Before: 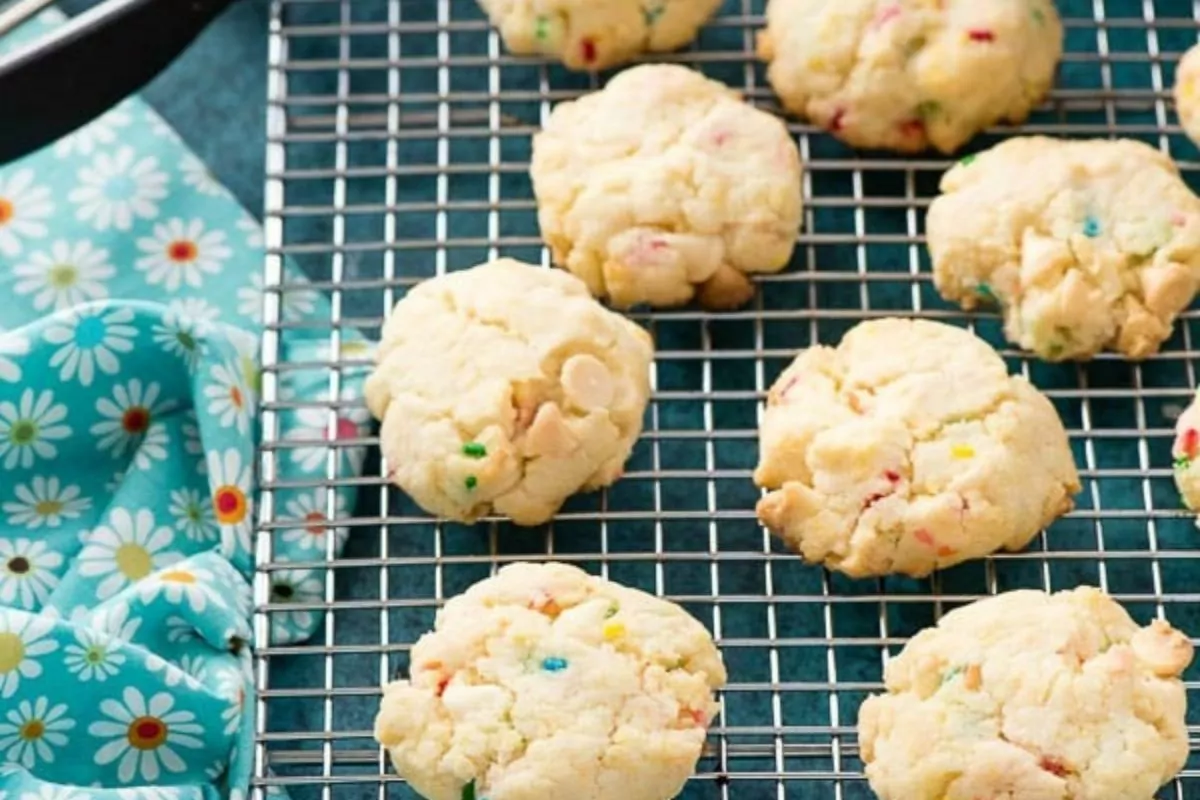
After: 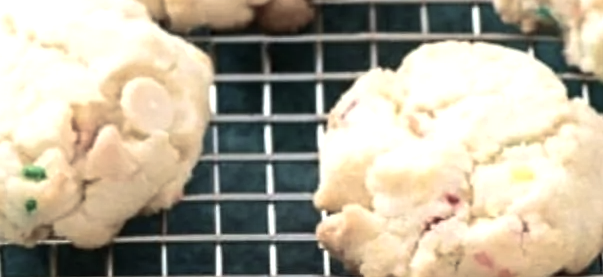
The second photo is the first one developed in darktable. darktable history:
crop: left 36.678%, top 34.652%, right 12.999%, bottom 30.688%
color balance rgb: linear chroma grading › global chroma 8.951%, perceptual saturation grading › global saturation -28.602%, perceptual saturation grading › highlights -20.277%, perceptual saturation grading › mid-tones -23.709%, perceptual saturation grading › shadows -23.549%, perceptual brilliance grading › highlights 10.365%, perceptual brilliance grading › mid-tones 4.589%
